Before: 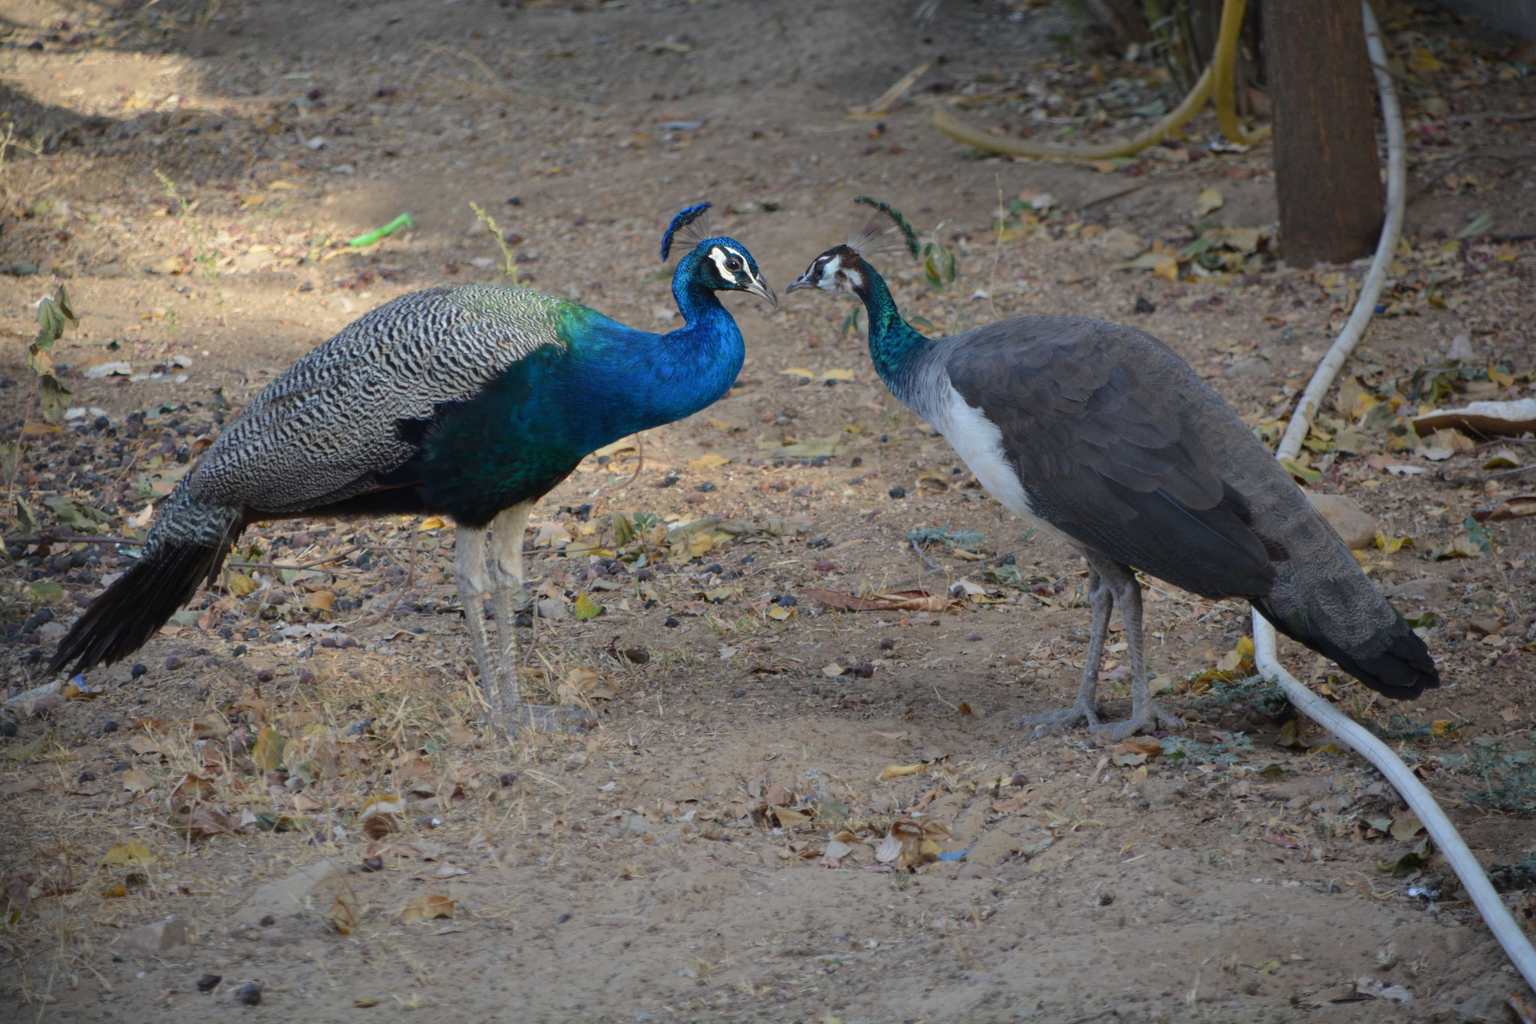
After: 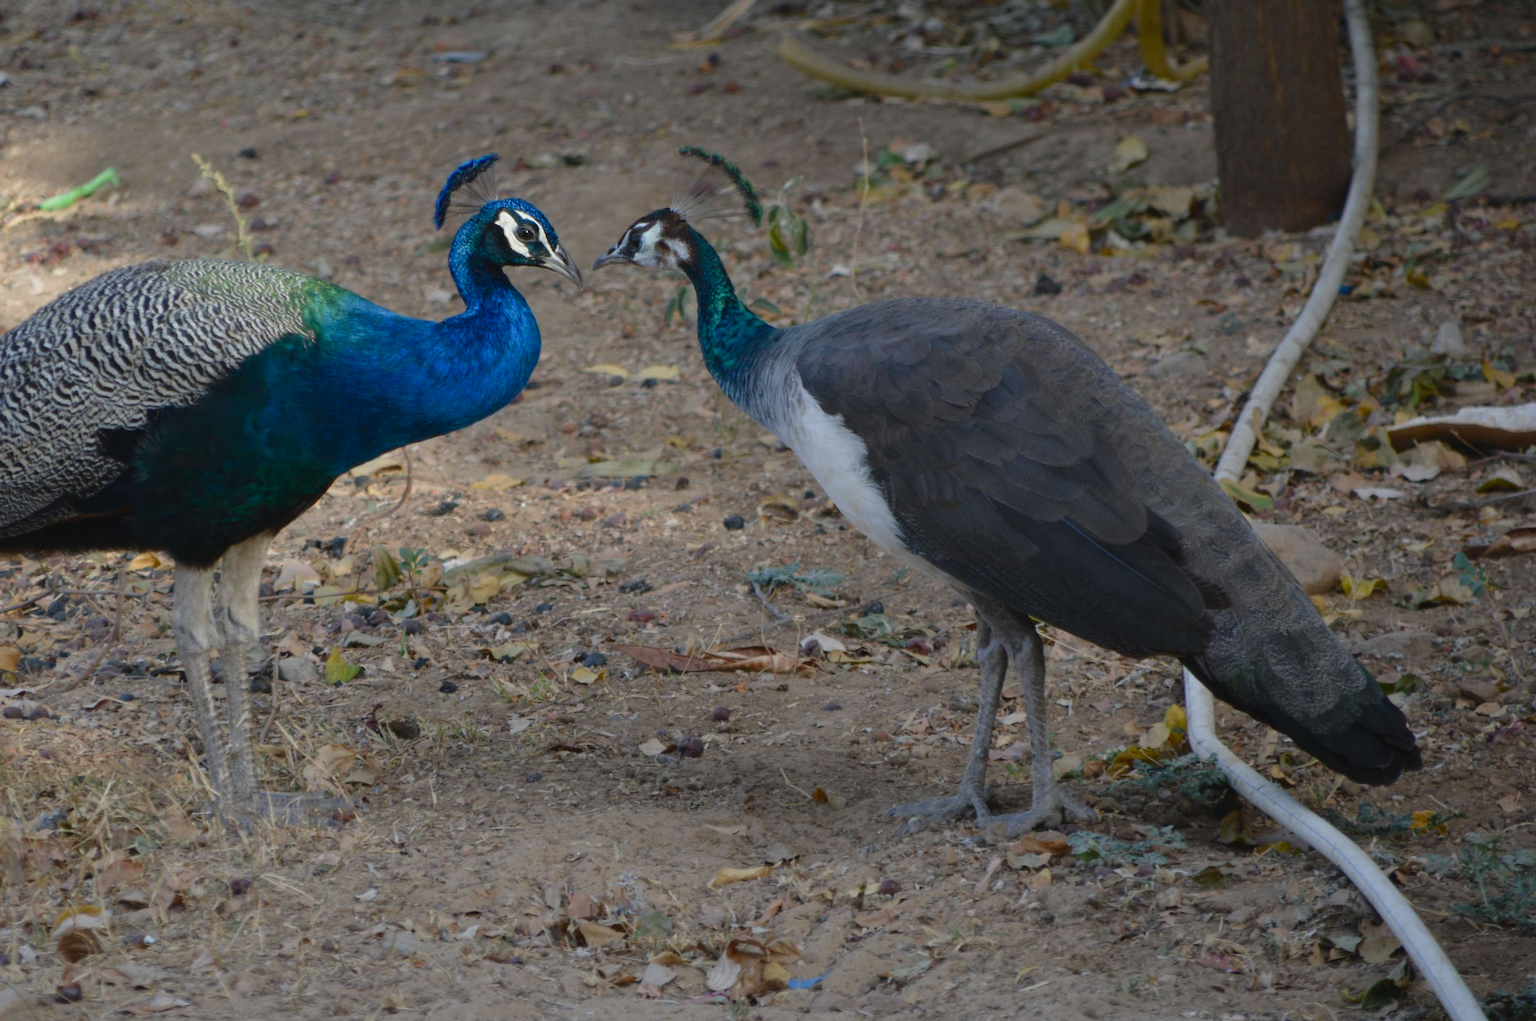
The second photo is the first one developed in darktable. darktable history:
color balance rgb: shadows lift › luminance -10%, shadows lift › chroma 1%, shadows lift › hue 113°, power › luminance -15%, highlights gain › chroma 0.2%, highlights gain › hue 333°, global offset › luminance 0.5%, perceptual saturation grading › global saturation 20%, perceptual saturation grading › highlights -50%, perceptual saturation grading › shadows 25%, contrast -10%
crop and rotate: left 20.74%, top 7.912%, right 0.375%, bottom 13.378%
